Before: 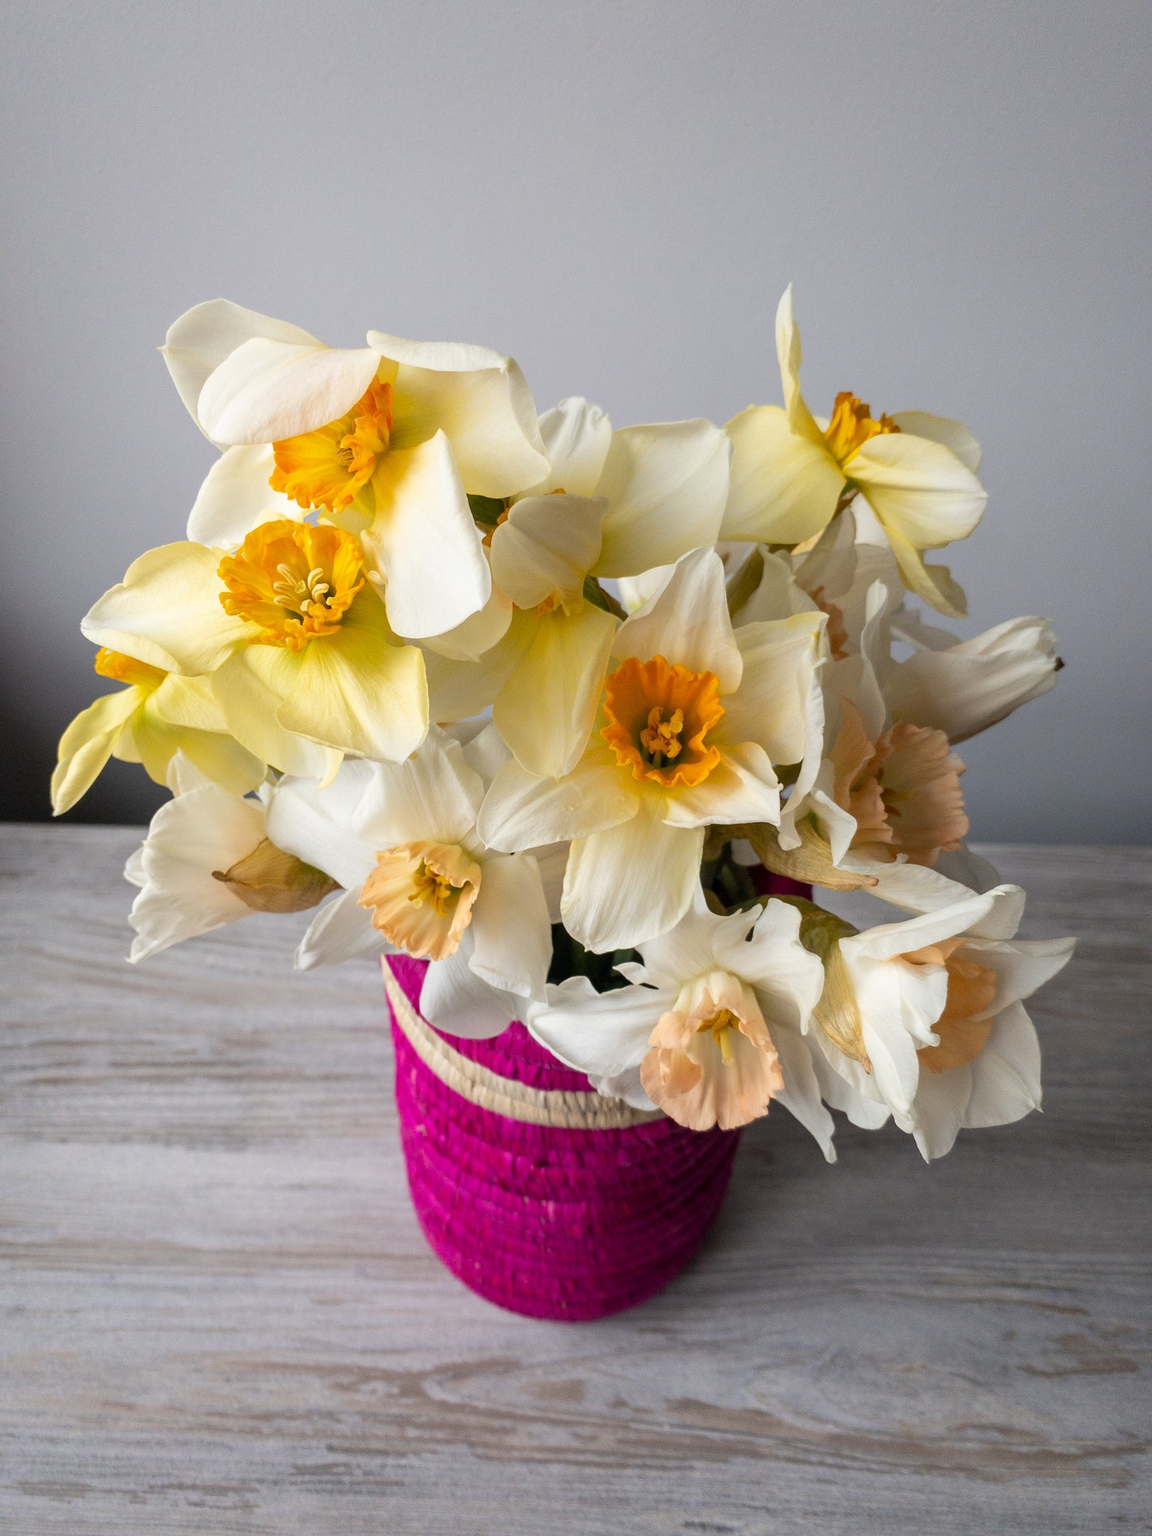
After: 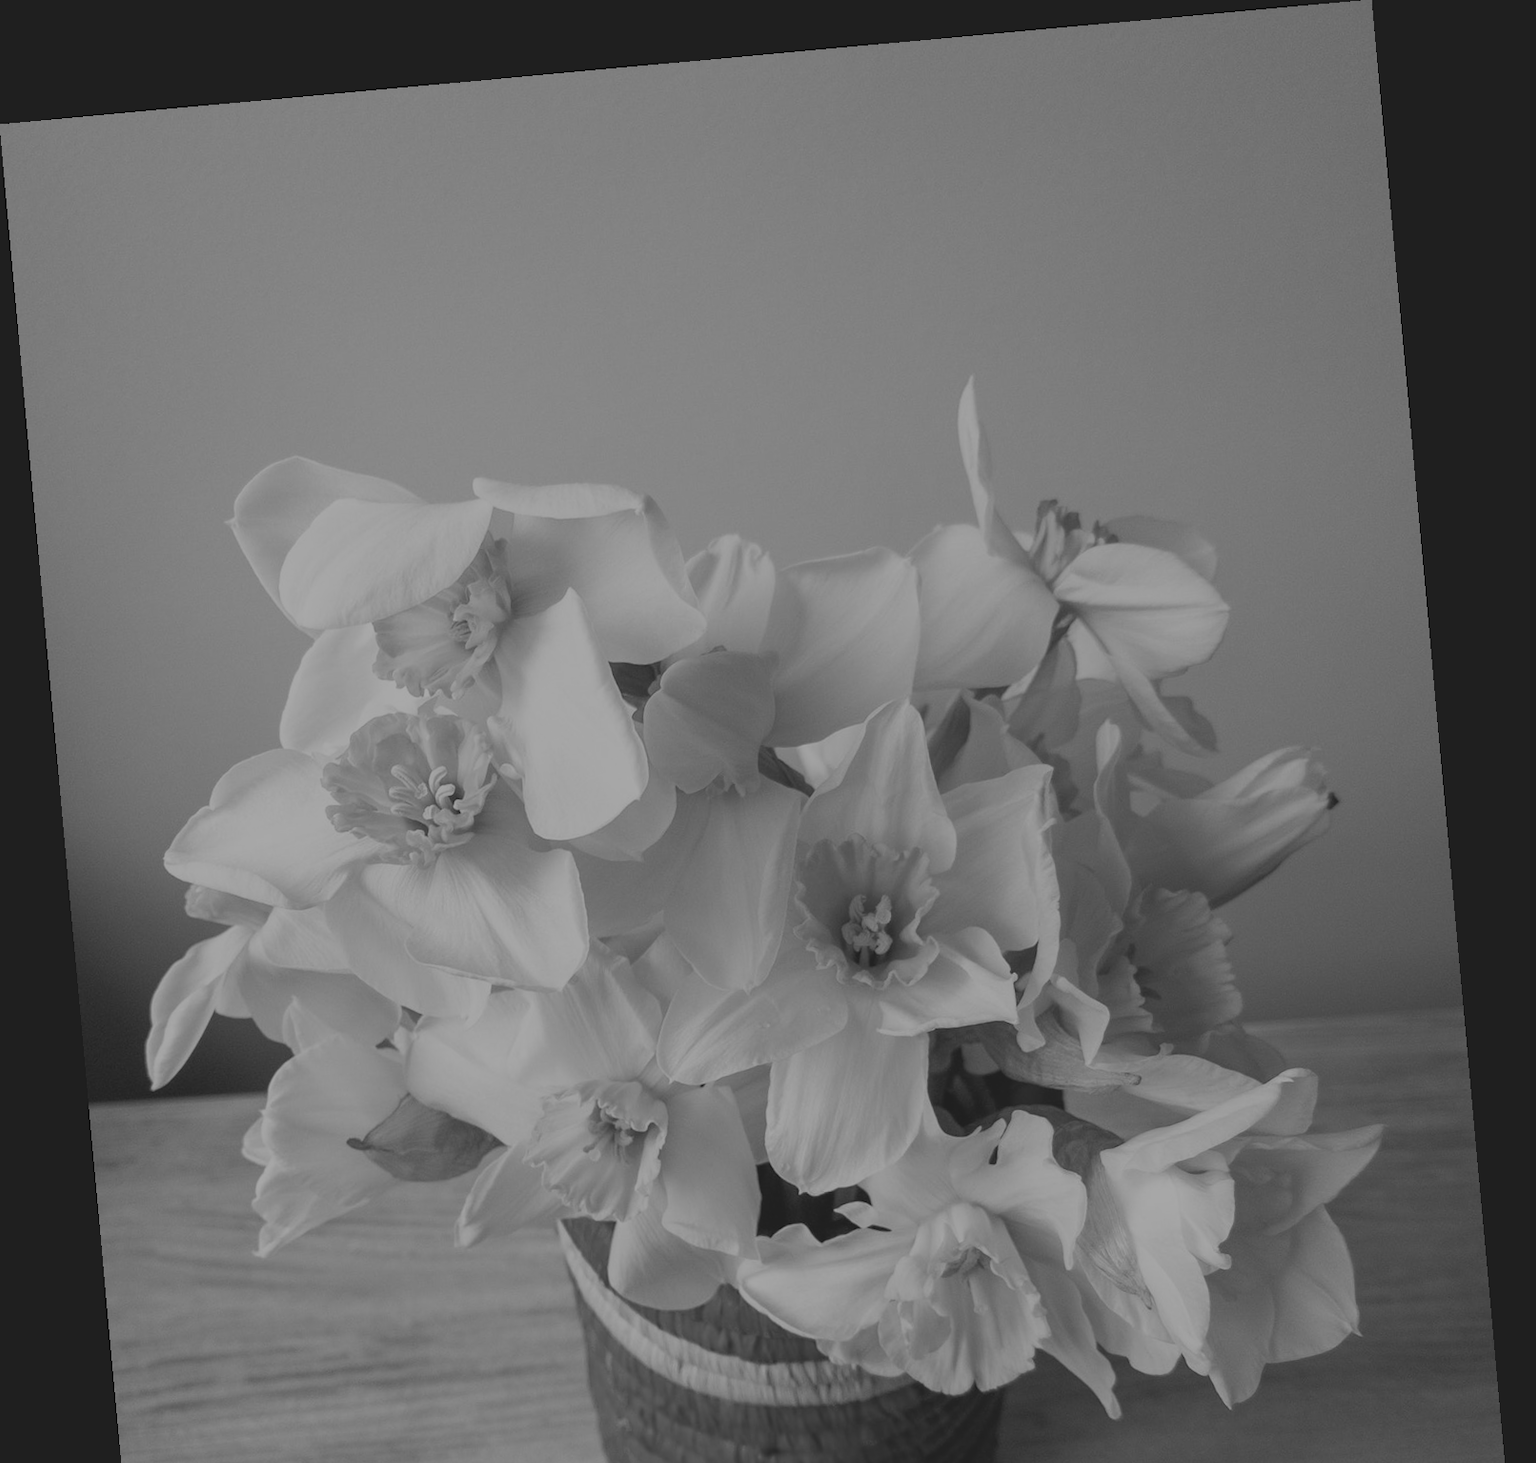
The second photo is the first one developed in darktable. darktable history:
color correction: highlights a* 15.03, highlights b* -25.07
monochrome: on, module defaults
rotate and perspective: rotation -5.2°, automatic cropping off
rgb curve: curves: ch0 [(0, 0) (0.078, 0.051) (0.929, 0.956) (1, 1)], compensate middle gray true
crop: bottom 24.967%
color balance: mode lift, gamma, gain (sRGB), lift [1.04, 1, 1, 0.97], gamma [1.01, 1, 1, 0.97], gain [0.96, 1, 1, 0.97]
white balance: red 1.045, blue 0.932
colorize: hue 41.44°, saturation 22%, source mix 60%, lightness 10.61%
